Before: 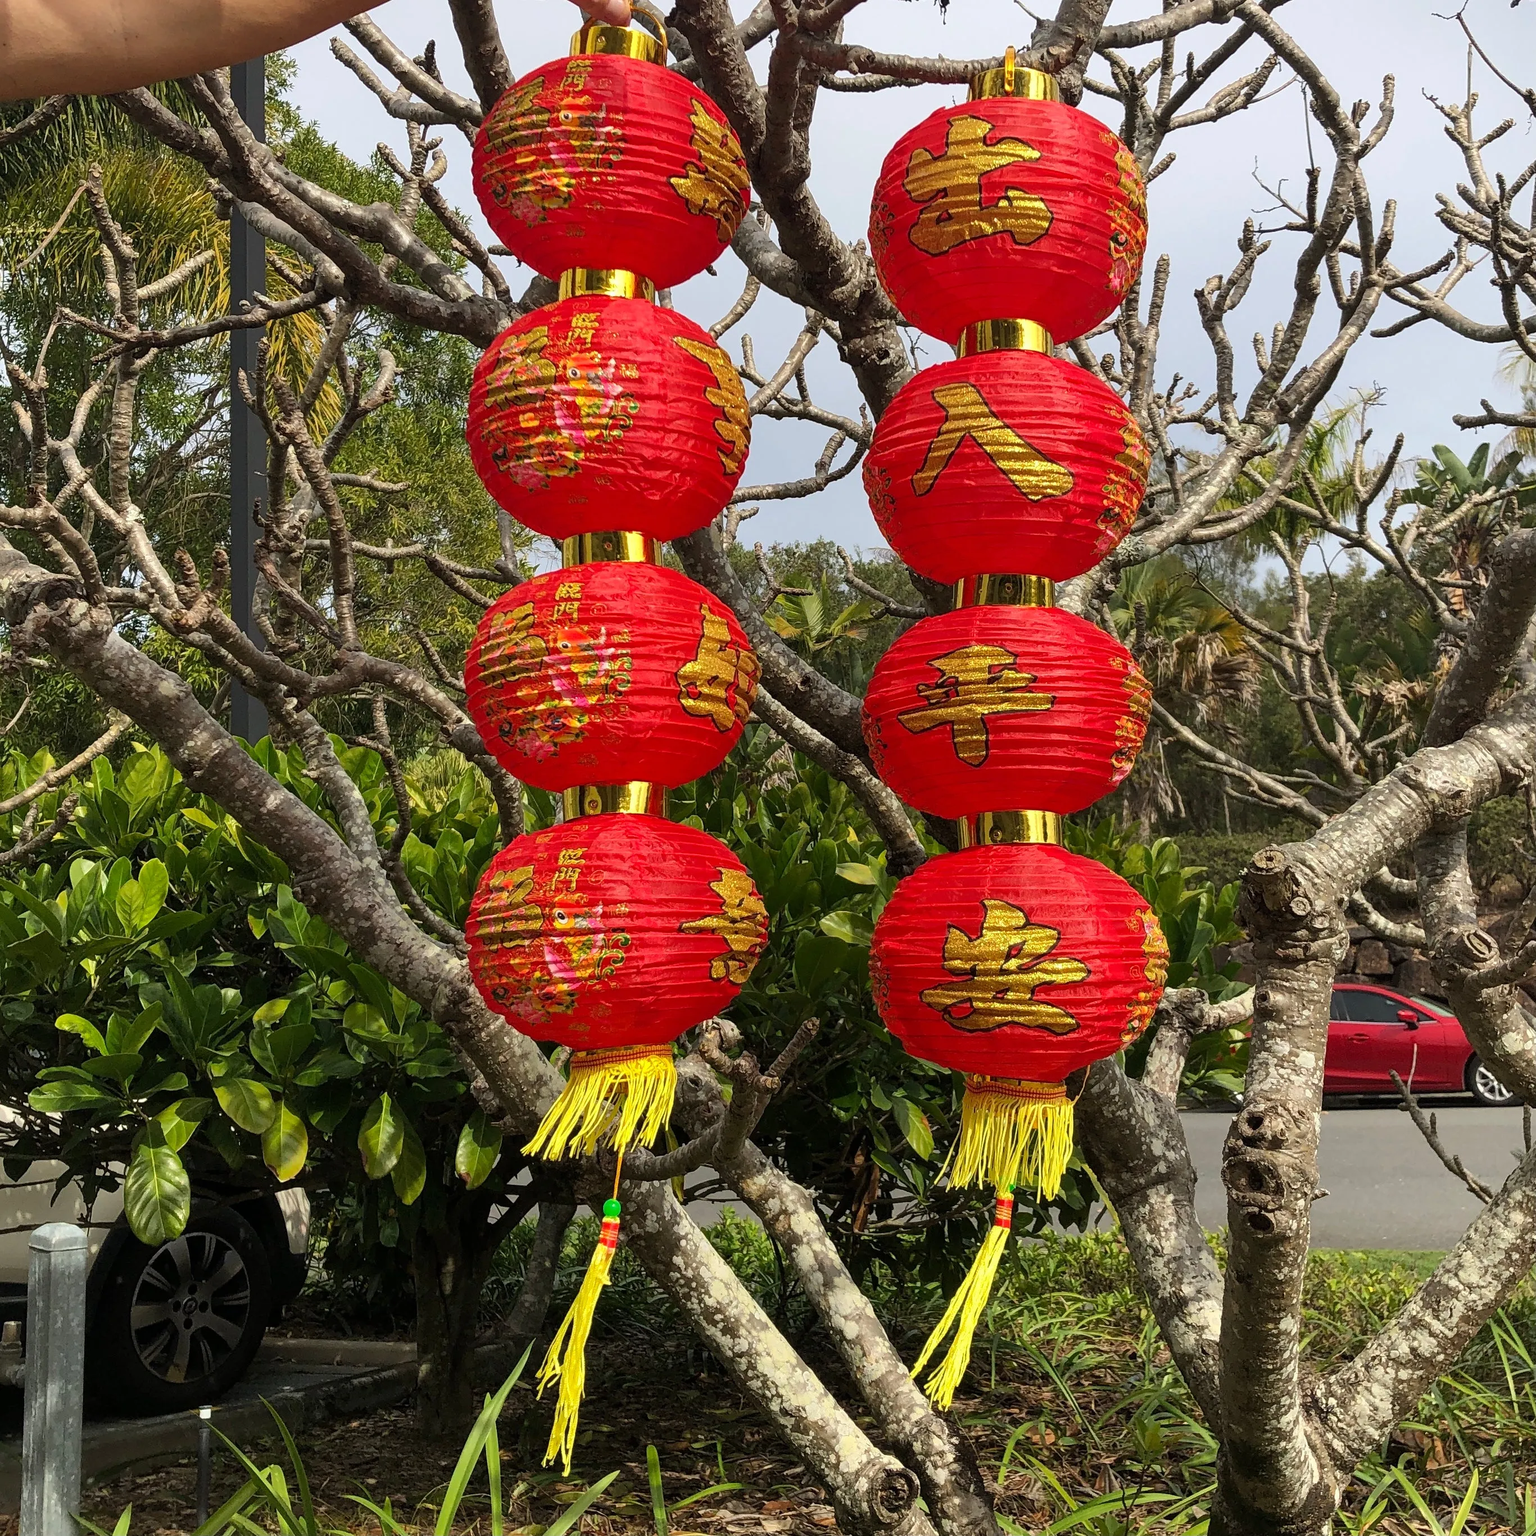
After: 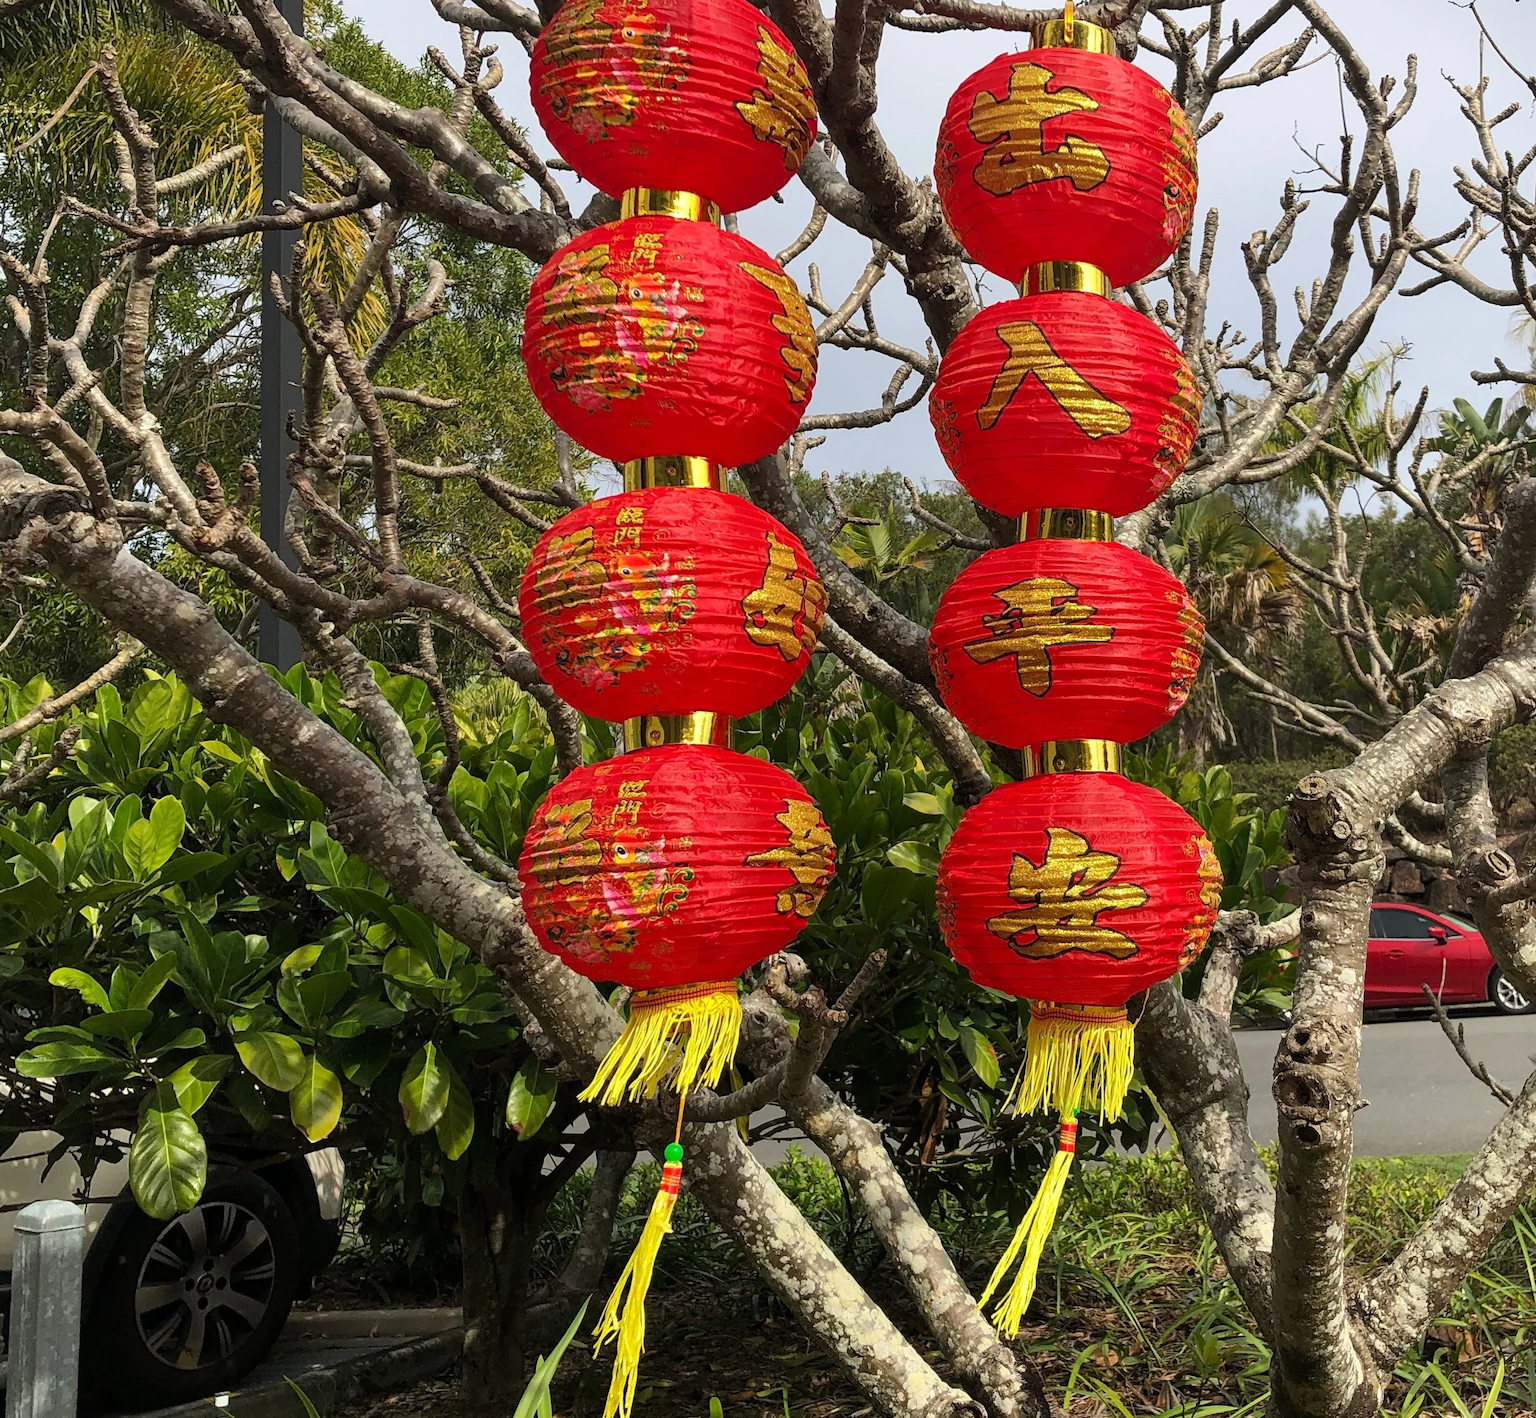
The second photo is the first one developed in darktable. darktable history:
rotate and perspective: rotation -0.013°, lens shift (vertical) -0.027, lens shift (horizontal) 0.178, crop left 0.016, crop right 0.989, crop top 0.082, crop bottom 0.918
